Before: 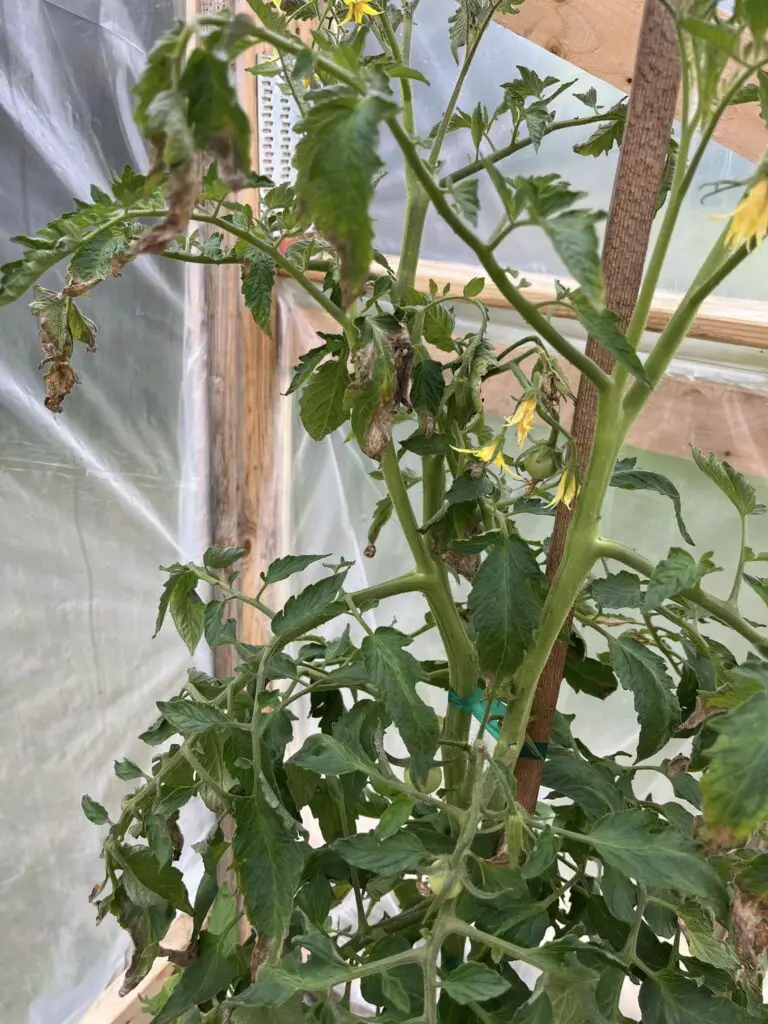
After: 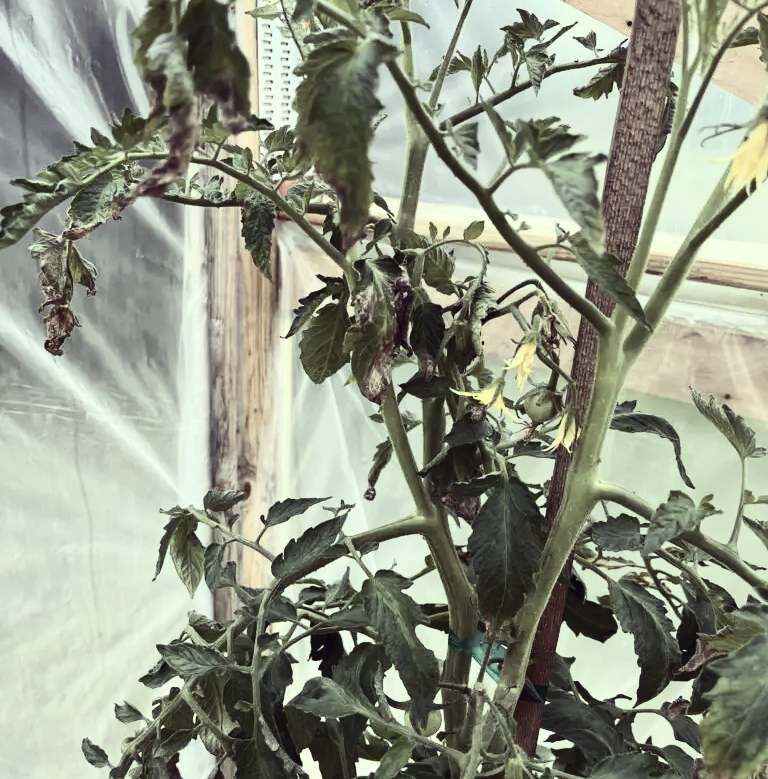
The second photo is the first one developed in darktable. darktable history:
shadows and highlights: shadows 31.29, highlights 0.287, soften with gaussian
color correction: highlights a* -20.43, highlights b* 20.83, shadows a* 19.69, shadows b* -20.76, saturation 0.404
contrast brightness saturation: contrast 0.396, brightness 0.045, saturation 0.26
crop: top 5.662%, bottom 18.209%
